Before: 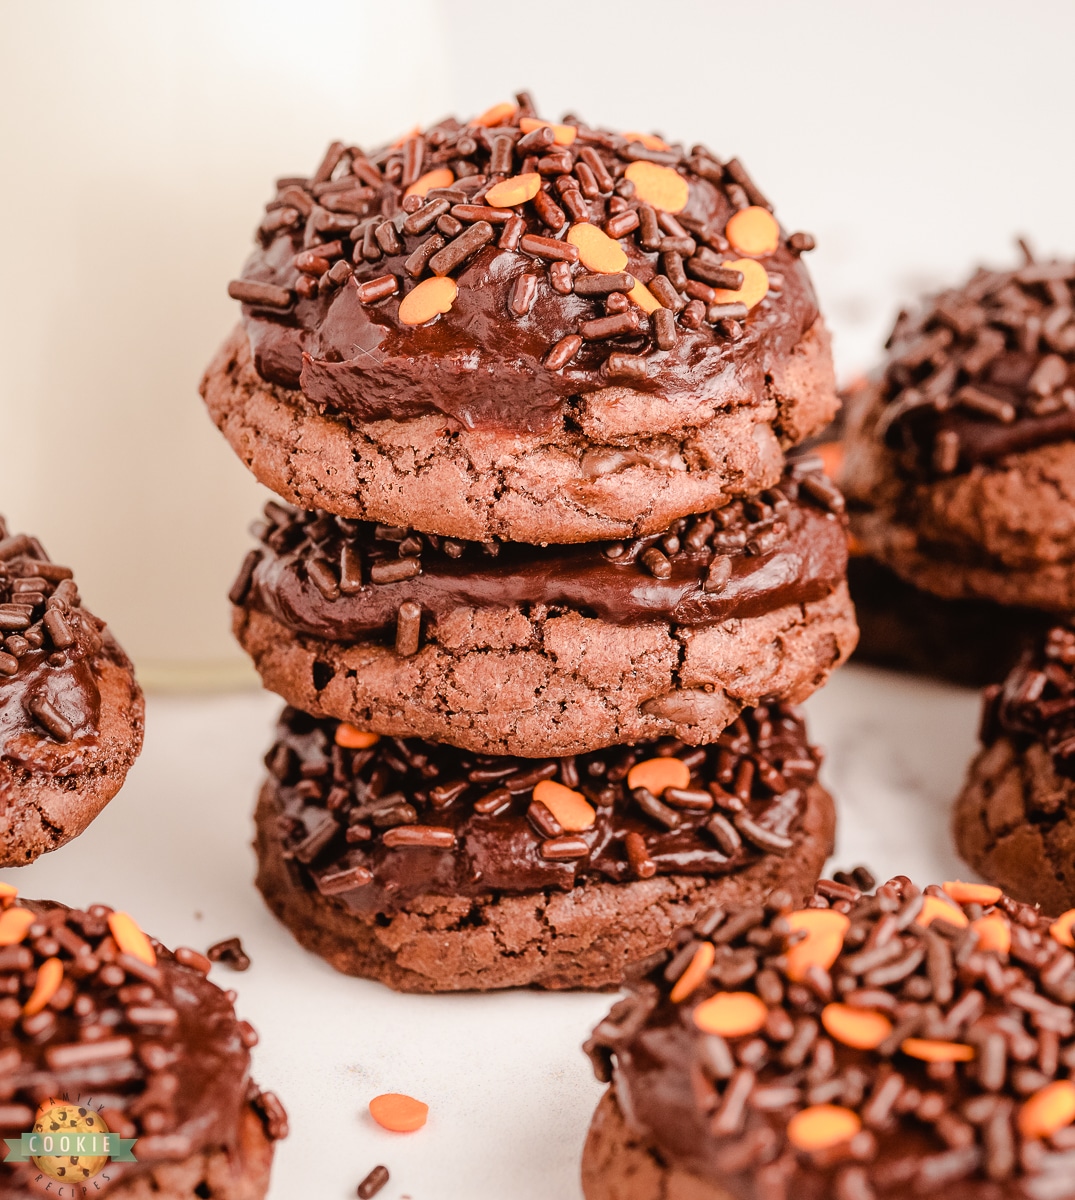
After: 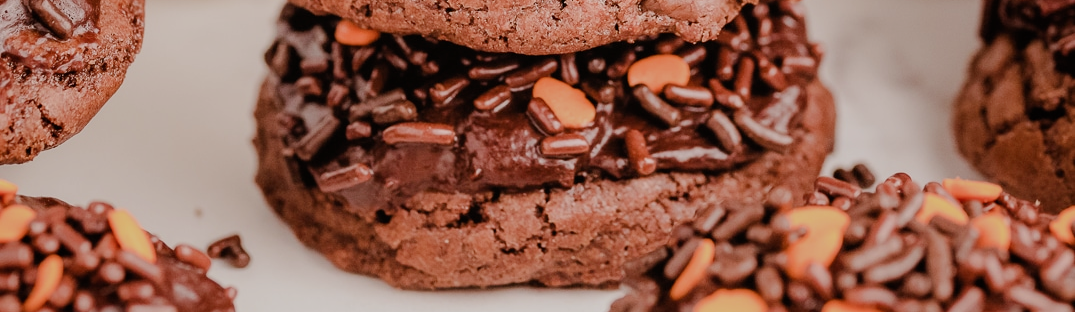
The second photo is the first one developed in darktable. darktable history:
filmic rgb: middle gray luminance 18.28%, black relative exposure -10.47 EV, white relative exposure 3.42 EV, target black luminance 0%, hardness 6.01, latitude 98.58%, contrast 0.844, shadows ↔ highlights balance 0.397%
crop and rotate: top 58.585%, bottom 15.364%
